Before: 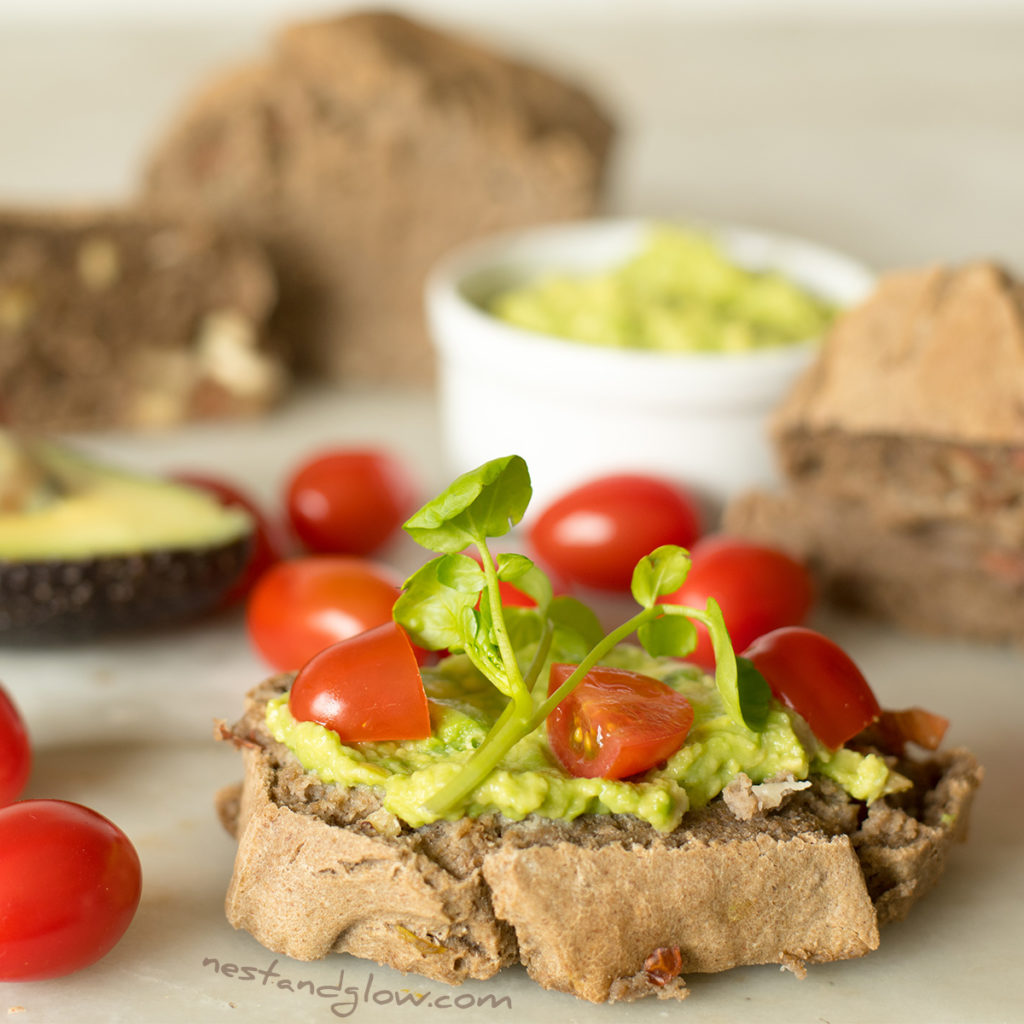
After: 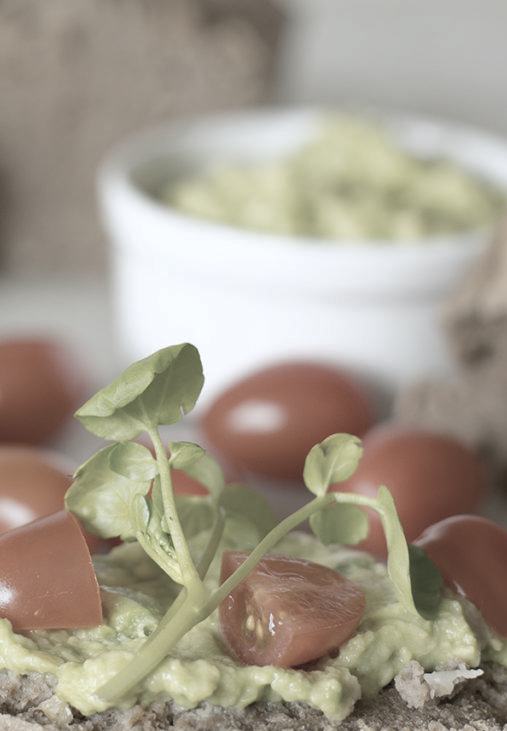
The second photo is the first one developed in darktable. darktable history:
exposure: compensate highlight preservation false
crop: left 32.075%, top 10.976%, right 18.355%, bottom 17.596%
color zones: curves: ch1 [(0, 0.153) (0.143, 0.15) (0.286, 0.151) (0.429, 0.152) (0.571, 0.152) (0.714, 0.151) (0.857, 0.151) (1, 0.153)]
shadows and highlights: on, module defaults
white balance: red 0.954, blue 1.079
